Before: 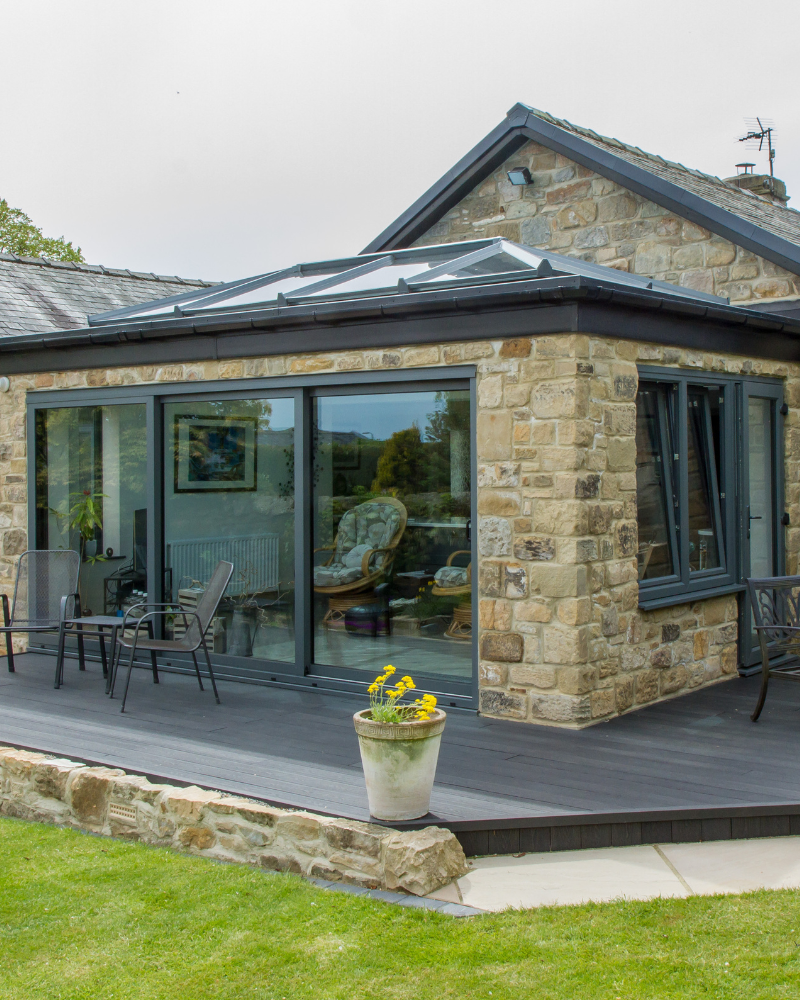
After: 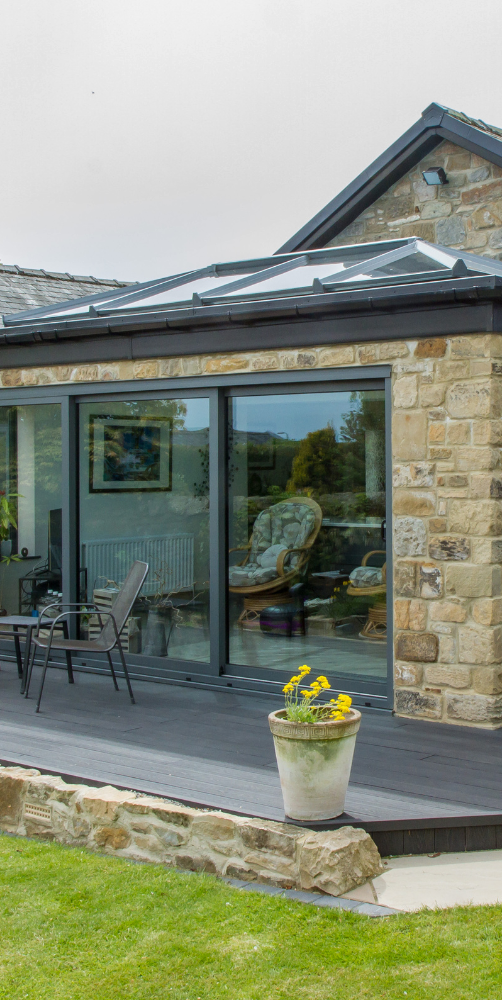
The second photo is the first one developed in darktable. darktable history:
crop: left 10.644%, right 26.528%
shadows and highlights: shadows 37.27, highlights -28.18, soften with gaussian
